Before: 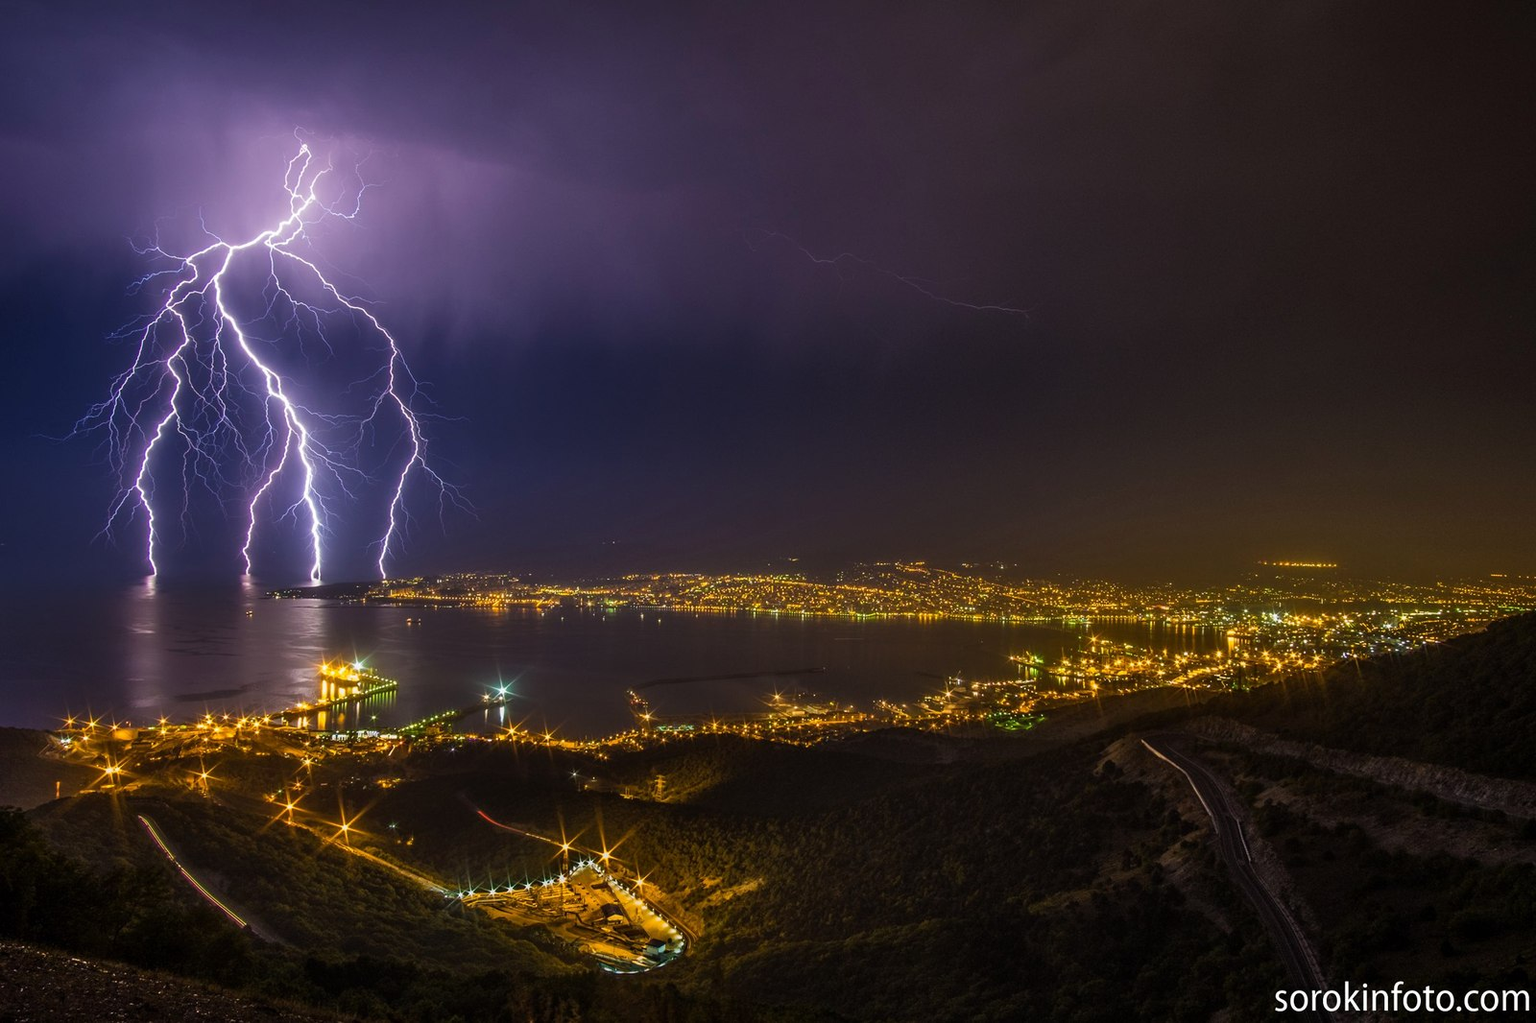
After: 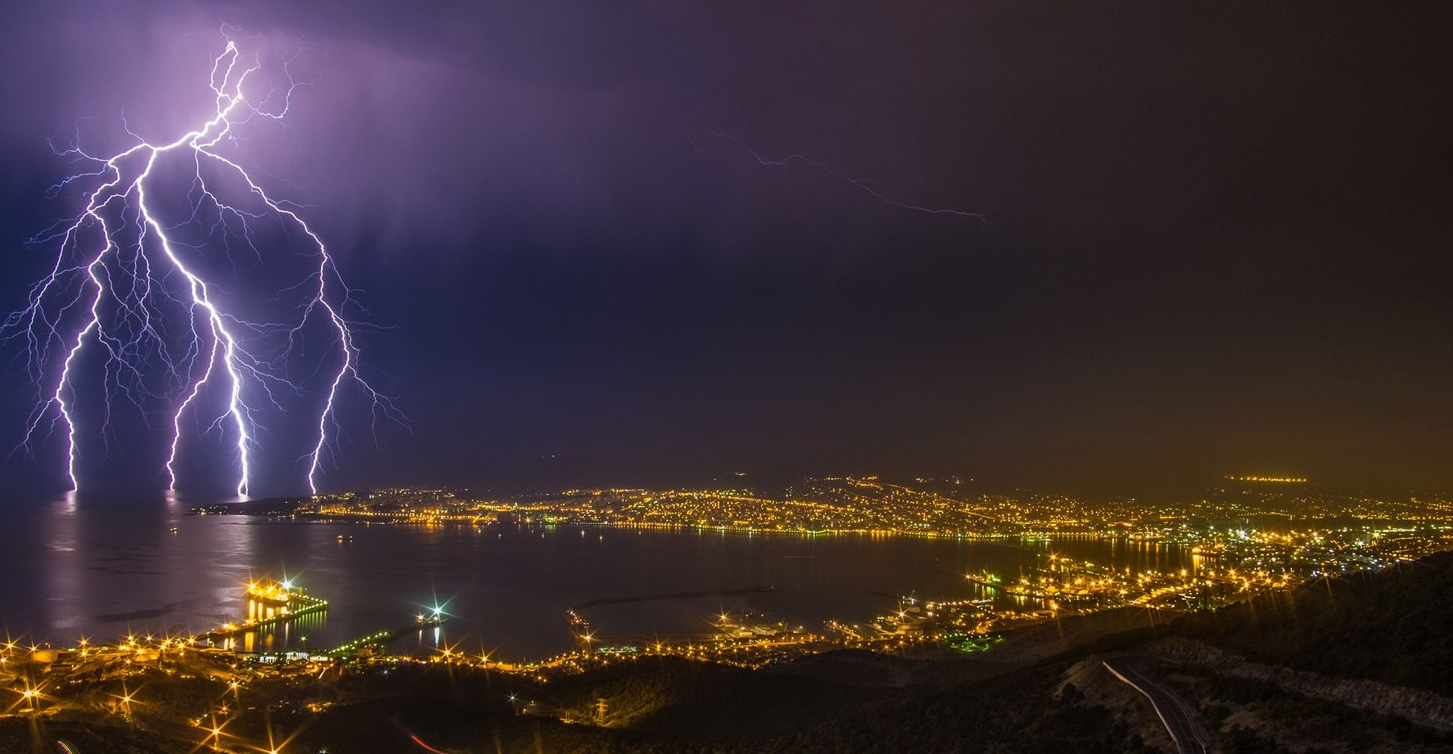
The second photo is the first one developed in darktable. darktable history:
crop: left 5.407%, top 10.257%, right 3.726%, bottom 18.985%
